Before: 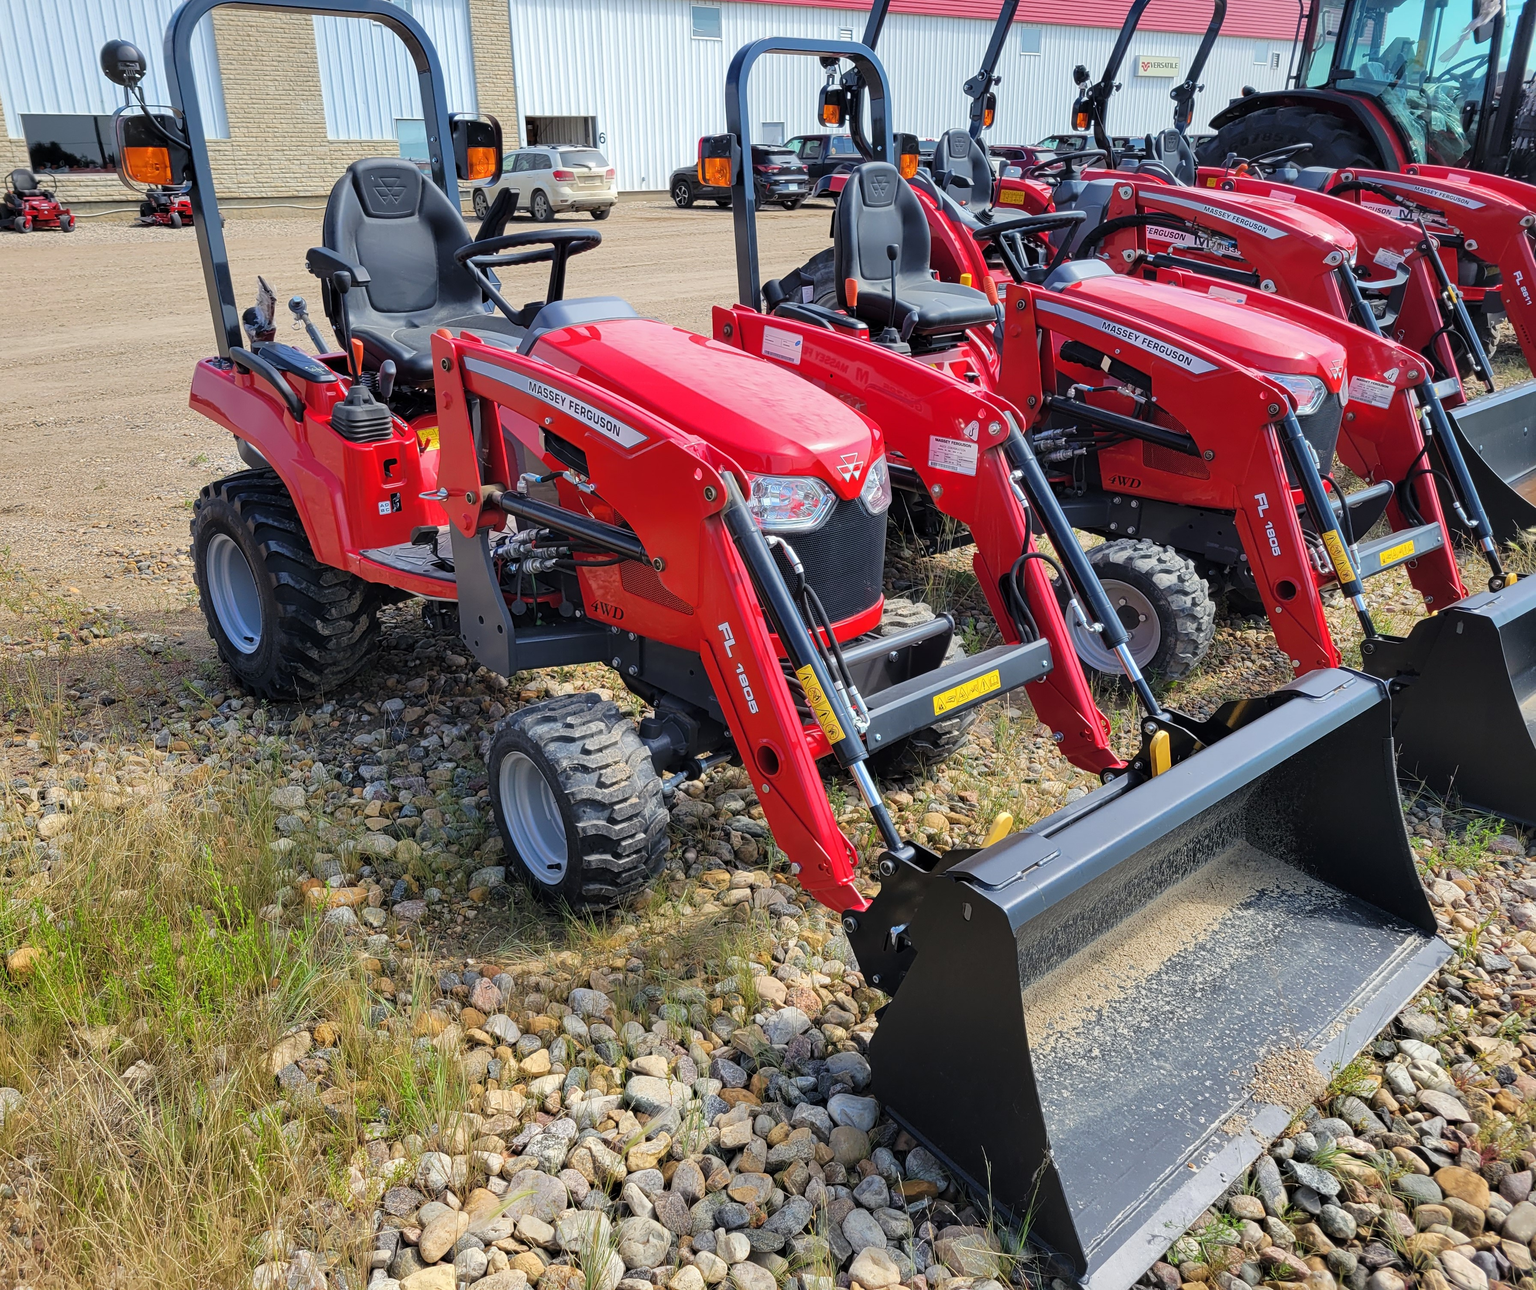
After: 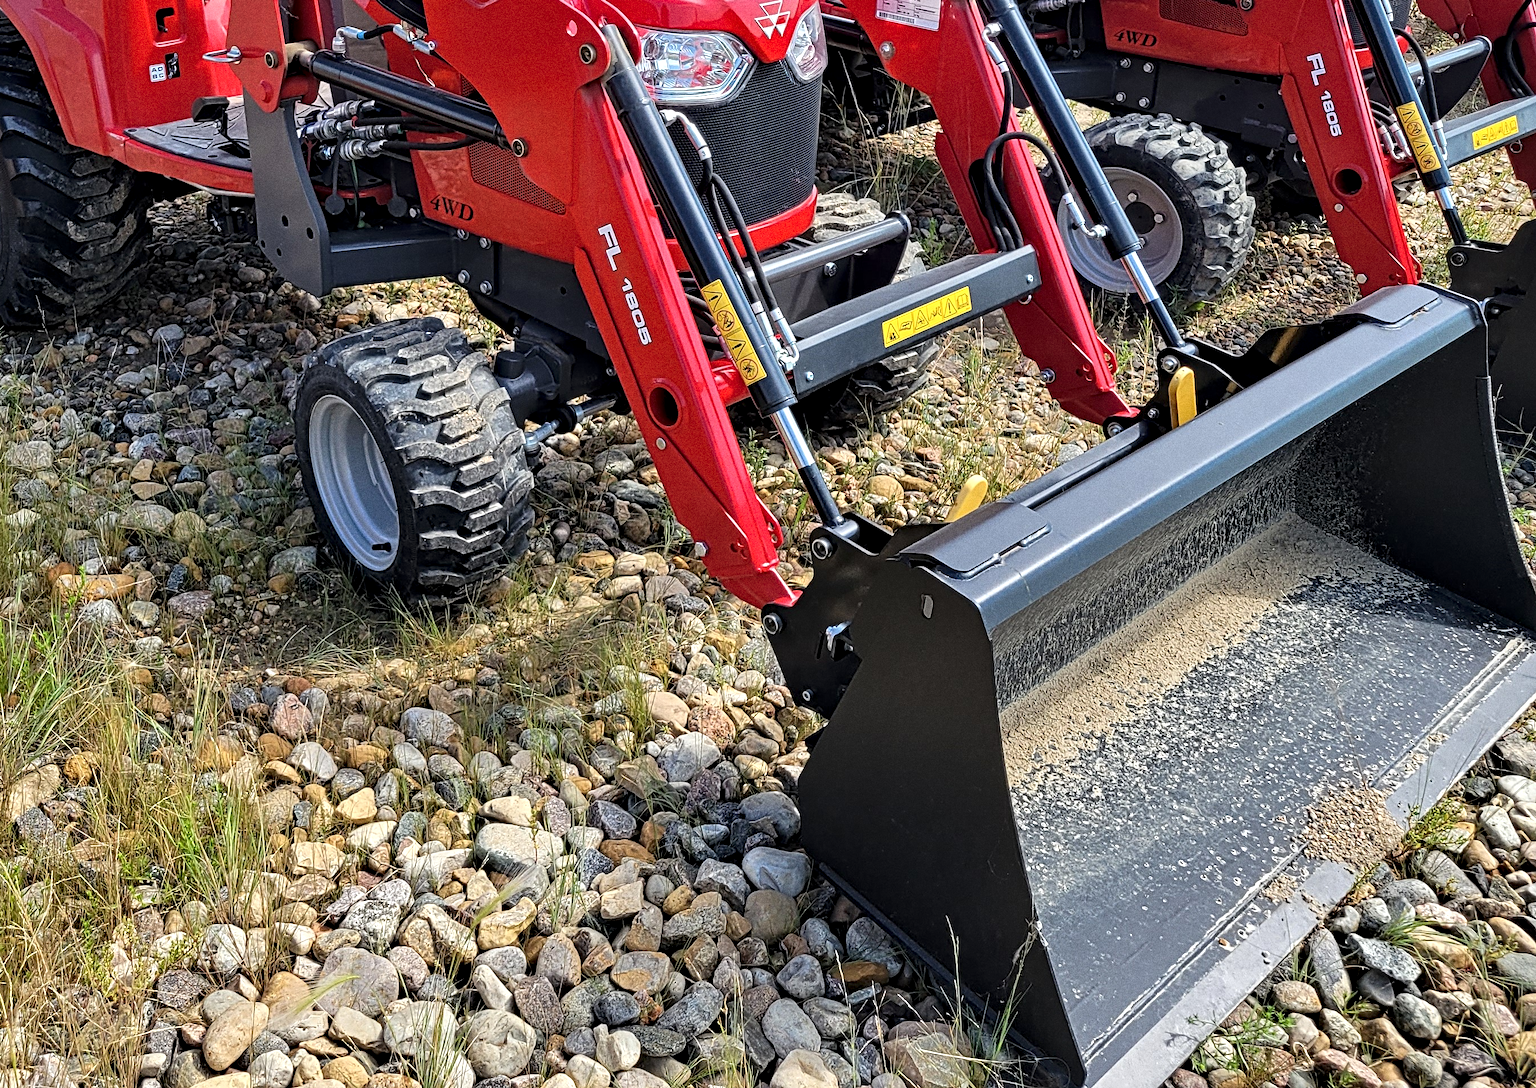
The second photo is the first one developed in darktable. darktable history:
grain: coarseness 0.09 ISO, strength 40%
crop and rotate: left 17.299%, top 35.115%, right 7.015%, bottom 1.024%
contrast equalizer: octaves 7, y [[0.506, 0.531, 0.562, 0.606, 0.638, 0.669], [0.5 ×6], [0.5 ×6], [0 ×6], [0 ×6]]
